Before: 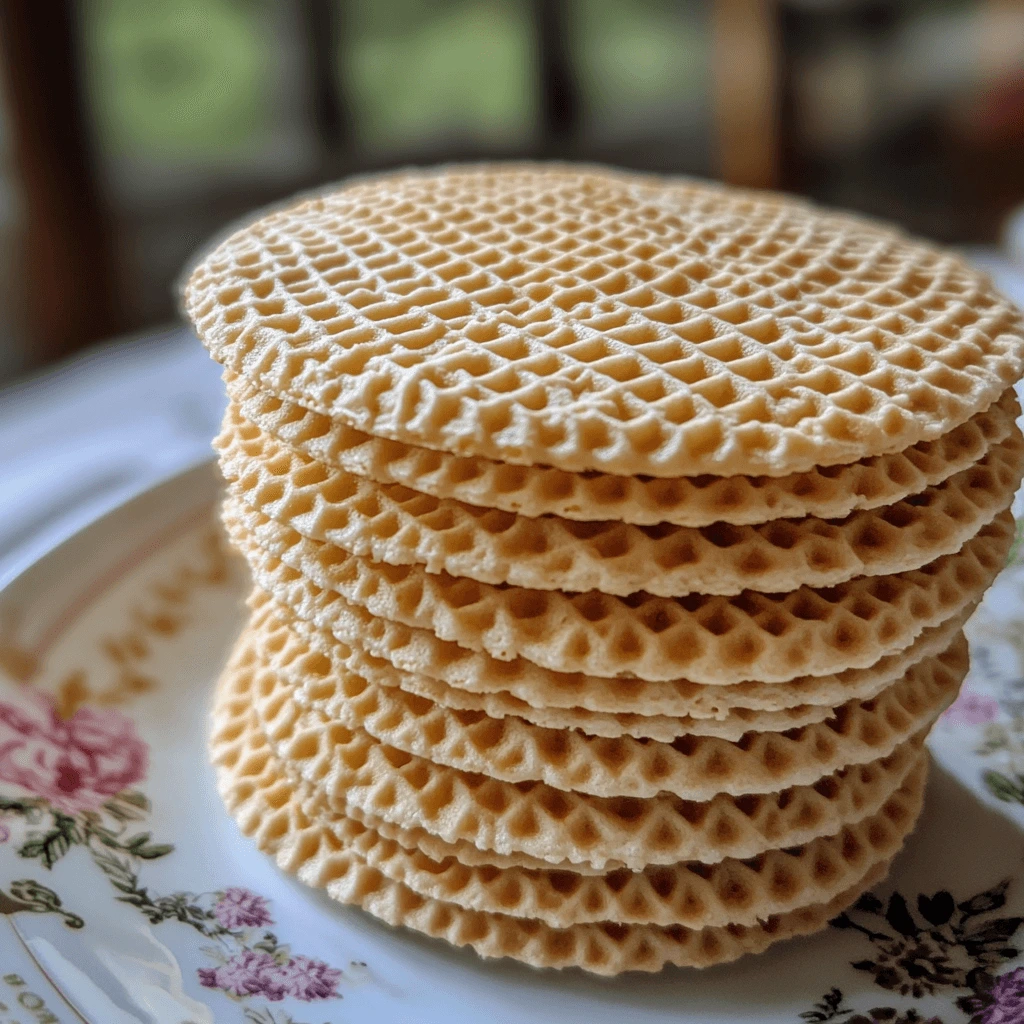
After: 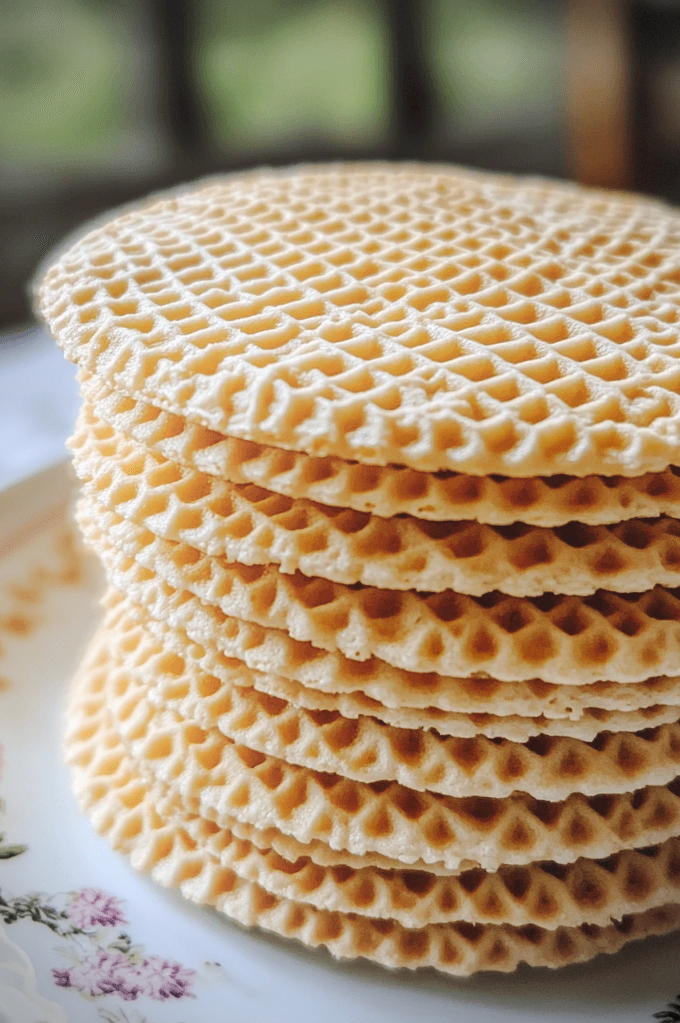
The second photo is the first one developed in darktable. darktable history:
shadows and highlights: shadows -39.13, highlights 64, highlights color adjustment 0.239%, soften with gaussian
crop and rotate: left 14.296%, right 19.237%
tone curve: curves: ch0 [(0, 0) (0.003, 0.06) (0.011, 0.071) (0.025, 0.085) (0.044, 0.104) (0.069, 0.123) (0.1, 0.146) (0.136, 0.167) (0.177, 0.205) (0.224, 0.248) (0.277, 0.309) (0.335, 0.384) (0.399, 0.467) (0.468, 0.553) (0.543, 0.633) (0.623, 0.698) (0.709, 0.769) (0.801, 0.841) (0.898, 0.912) (1, 1)], preserve colors none
vignetting: fall-off start 79.86%, dithering 8-bit output
